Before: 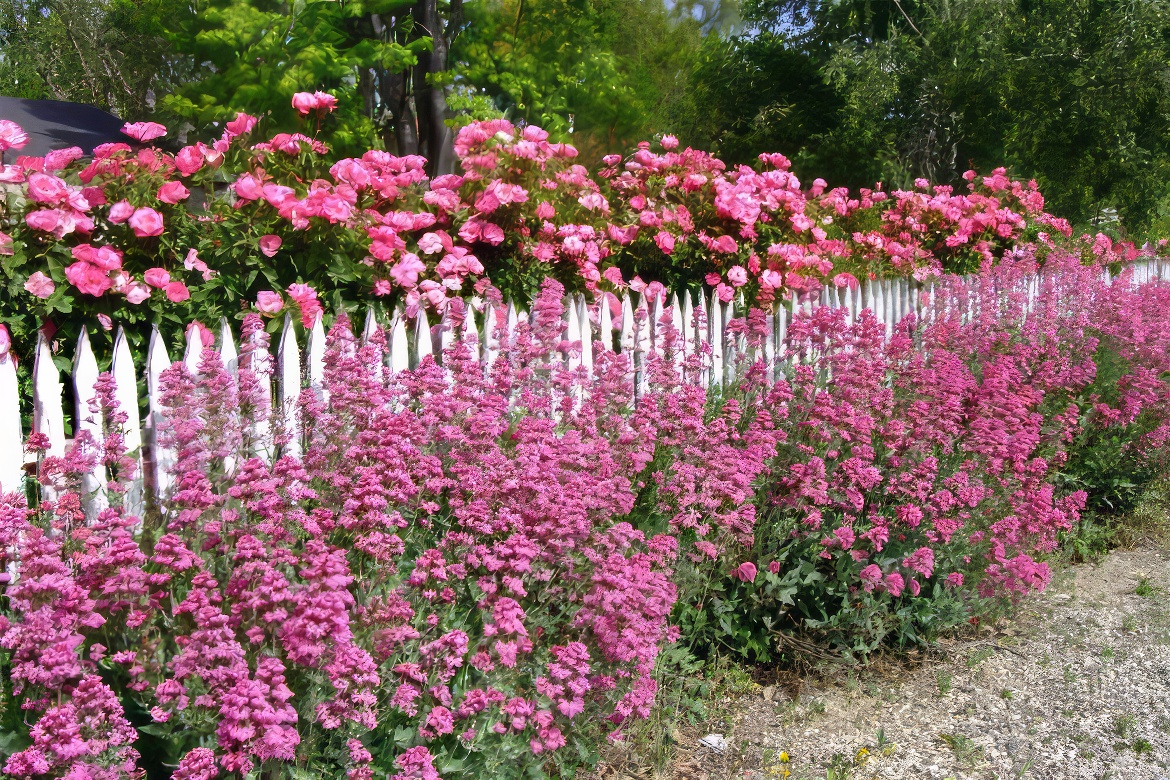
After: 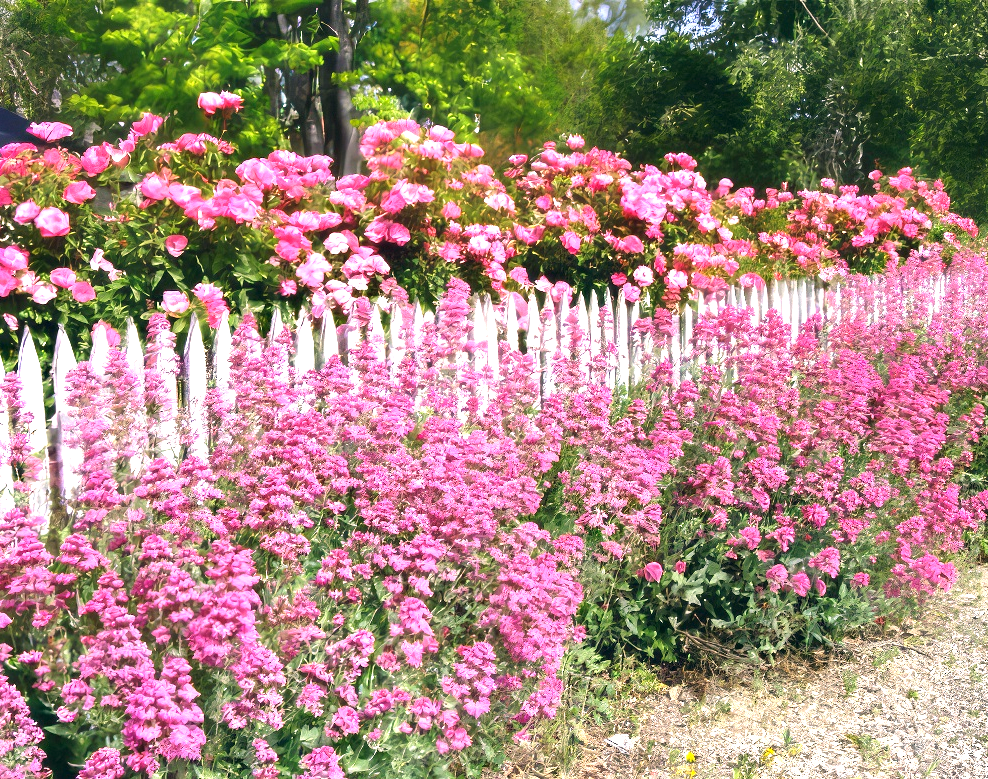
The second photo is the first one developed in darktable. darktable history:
exposure: black level correction 0, exposure 1.095 EV, compensate highlight preservation false
crop: left 8.069%, right 7.434%
color correction: highlights a* 5.39, highlights b* 5.33, shadows a* -4.67, shadows b* -5.29
